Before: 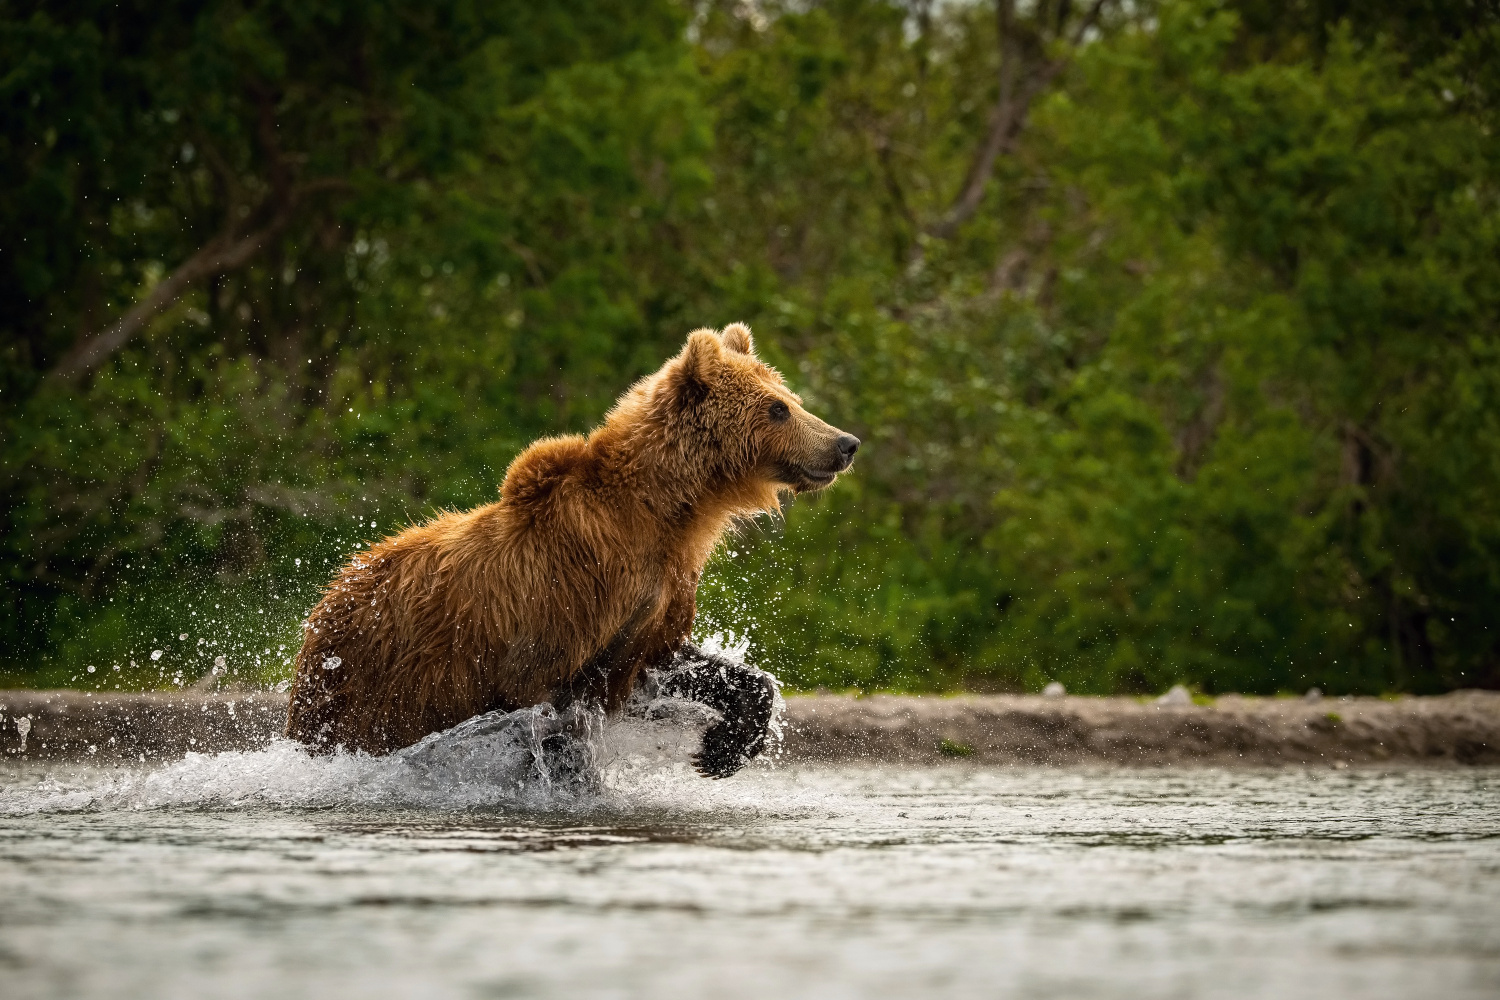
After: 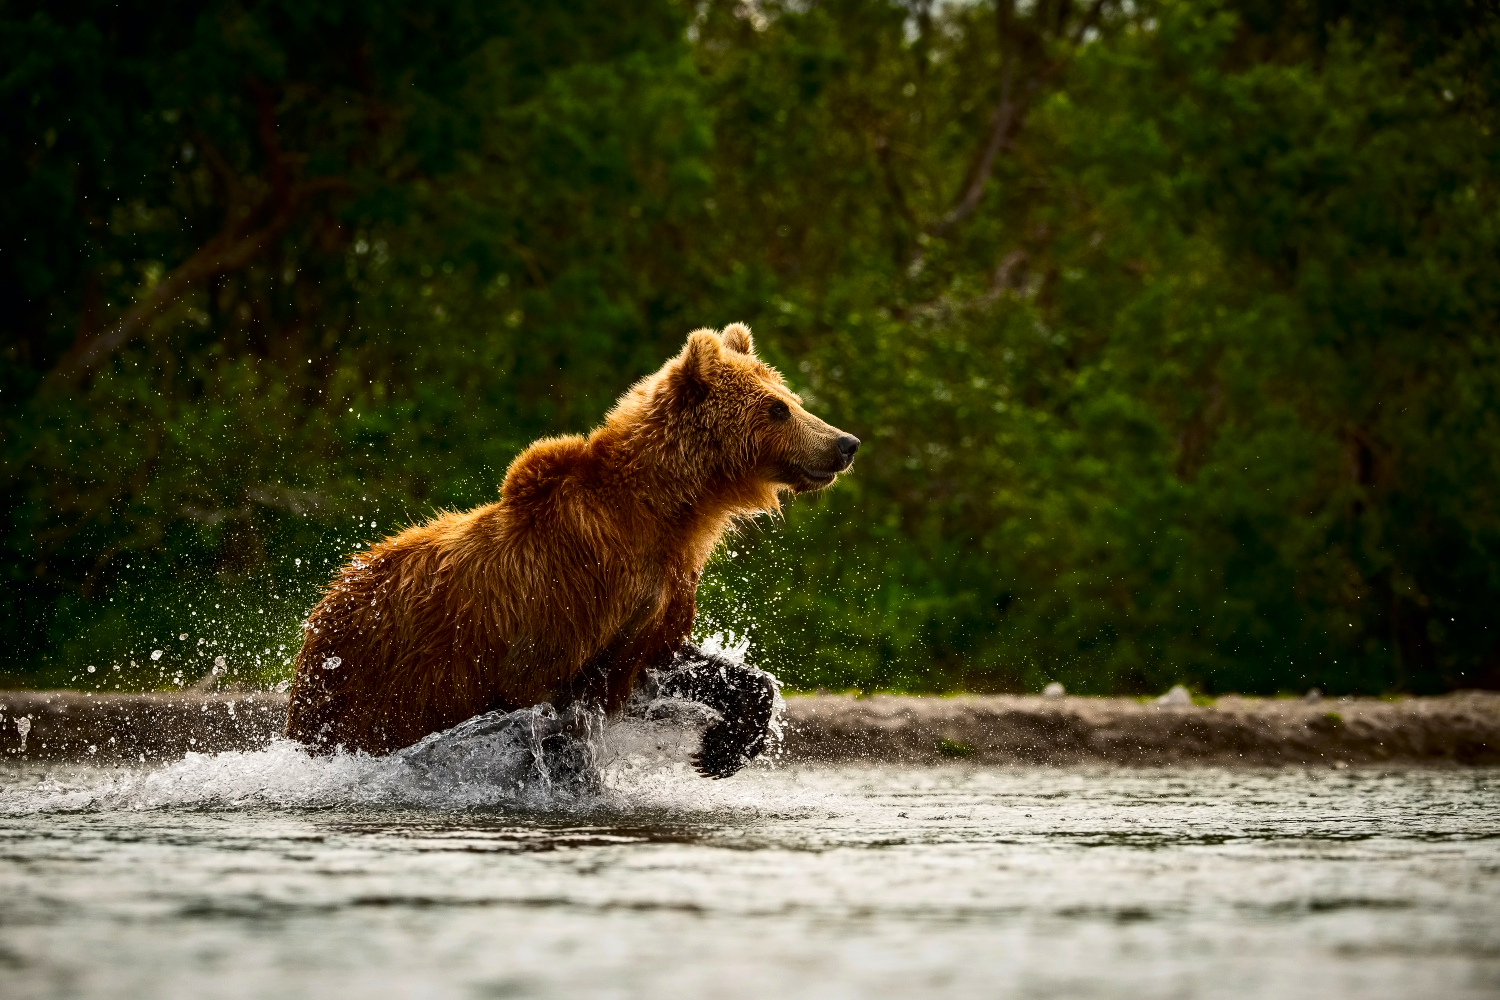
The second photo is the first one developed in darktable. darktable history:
contrast brightness saturation: contrast 0.195, brightness -0.114, saturation 0.207
